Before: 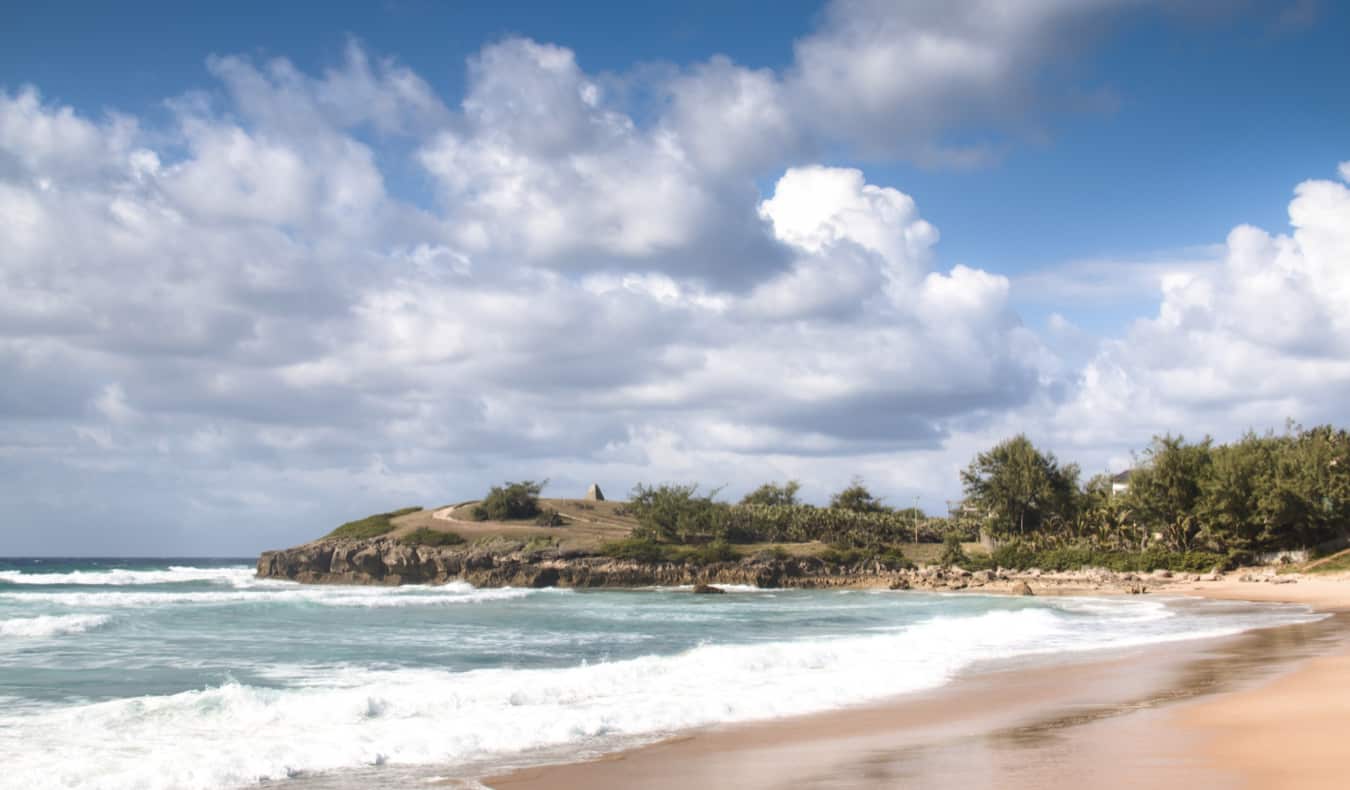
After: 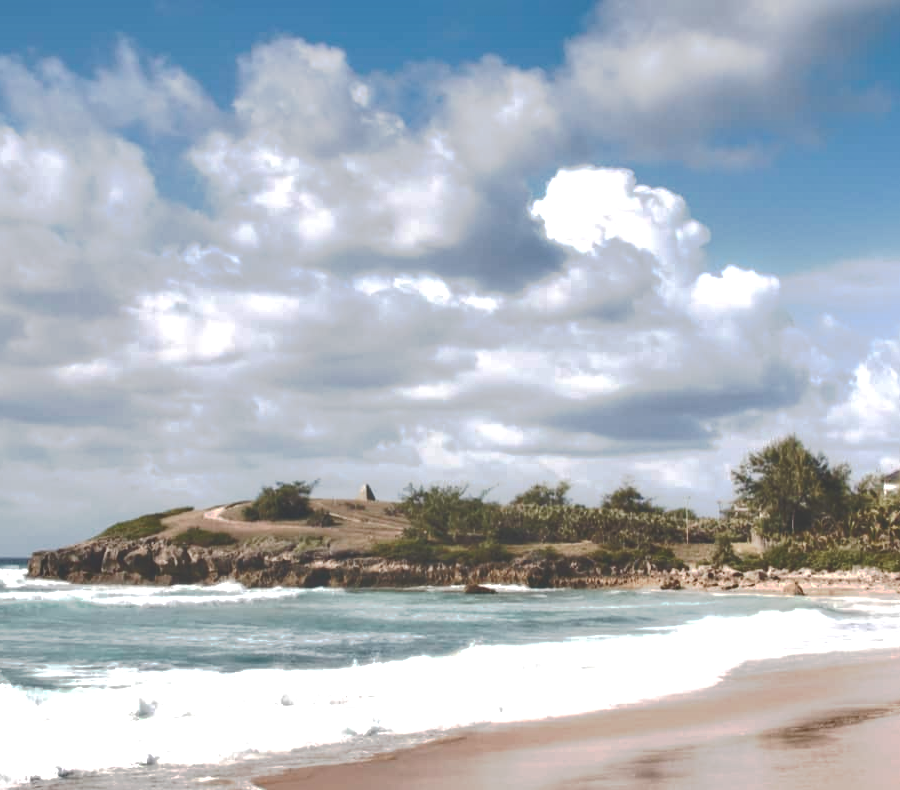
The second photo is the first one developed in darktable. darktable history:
color balance rgb: perceptual saturation grading › global saturation -9.882%, perceptual saturation grading › highlights -26.392%, perceptual saturation grading › shadows 21.556%, perceptual brilliance grading › highlights 8.017%, perceptual brilliance grading › mid-tones 3.609%, perceptual brilliance grading › shadows 1.169%, global vibrance 9.804%
crop: left 16.998%, right 16.277%
tone curve: curves: ch0 [(0, 0) (0.003, 0.298) (0.011, 0.298) (0.025, 0.298) (0.044, 0.3) (0.069, 0.302) (0.1, 0.312) (0.136, 0.329) (0.177, 0.354) (0.224, 0.376) (0.277, 0.408) (0.335, 0.453) (0.399, 0.503) (0.468, 0.562) (0.543, 0.623) (0.623, 0.686) (0.709, 0.754) (0.801, 0.825) (0.898, 0.873) (1, 1)], preserve colors none
shadows and highlights: soften with gaussian
